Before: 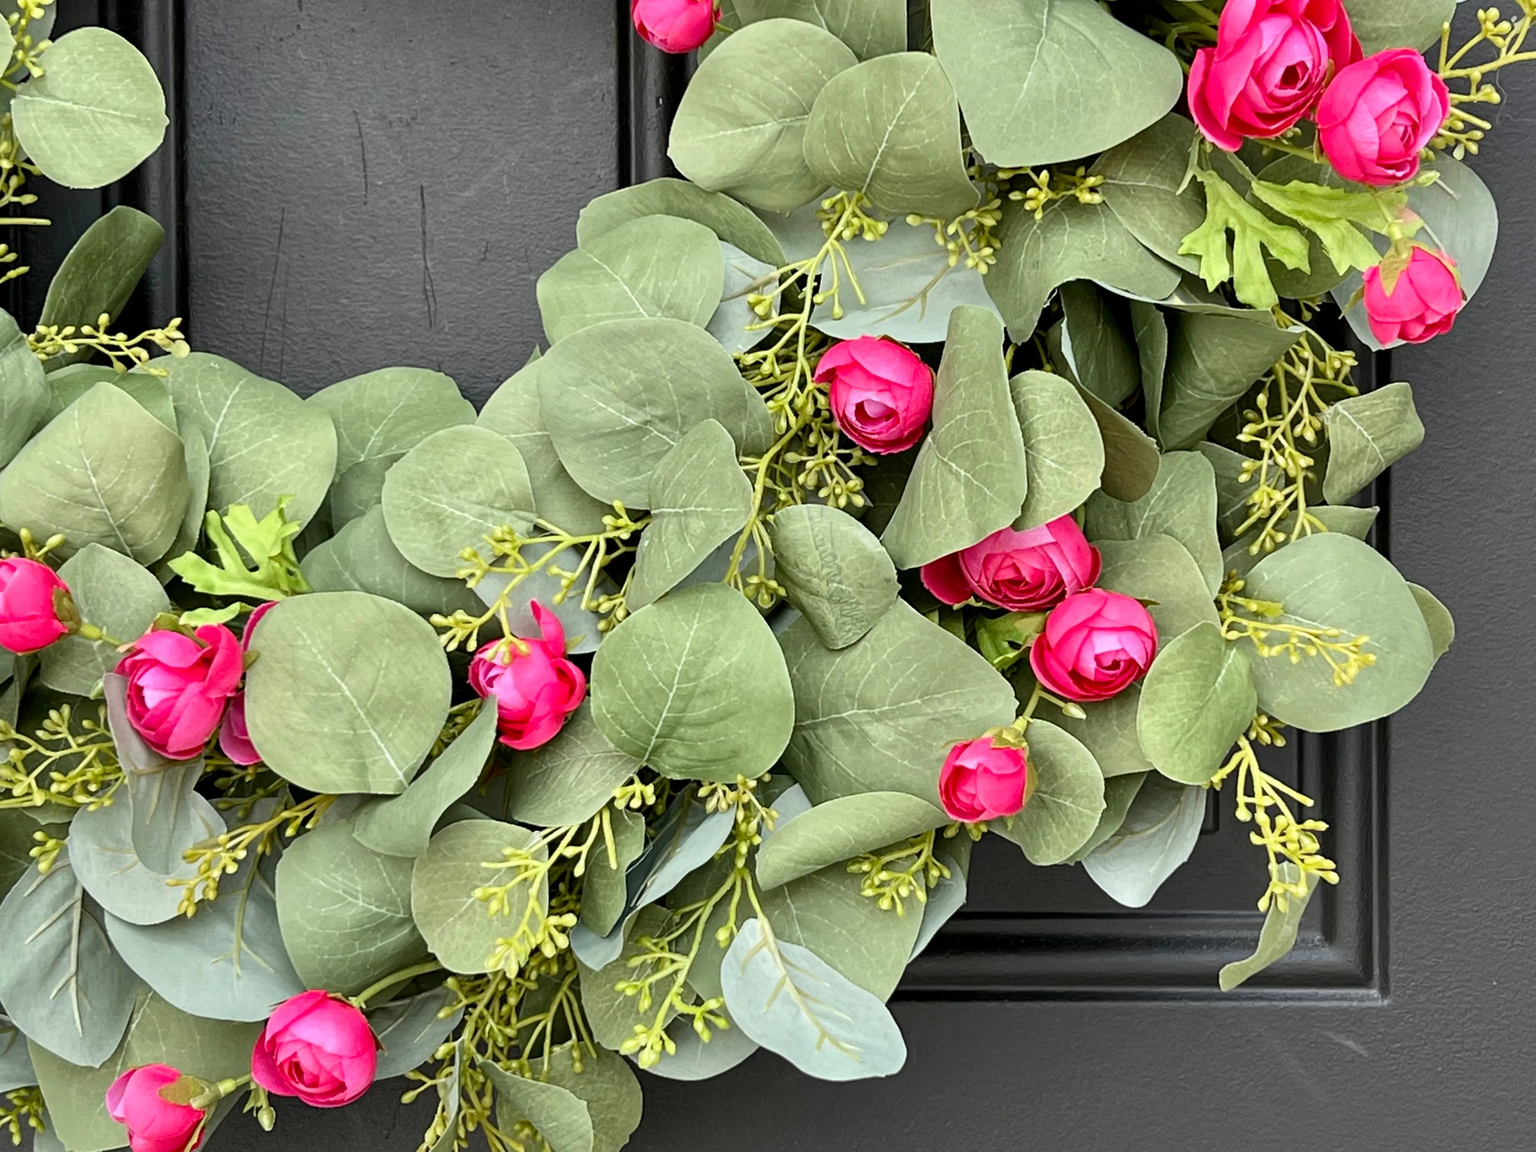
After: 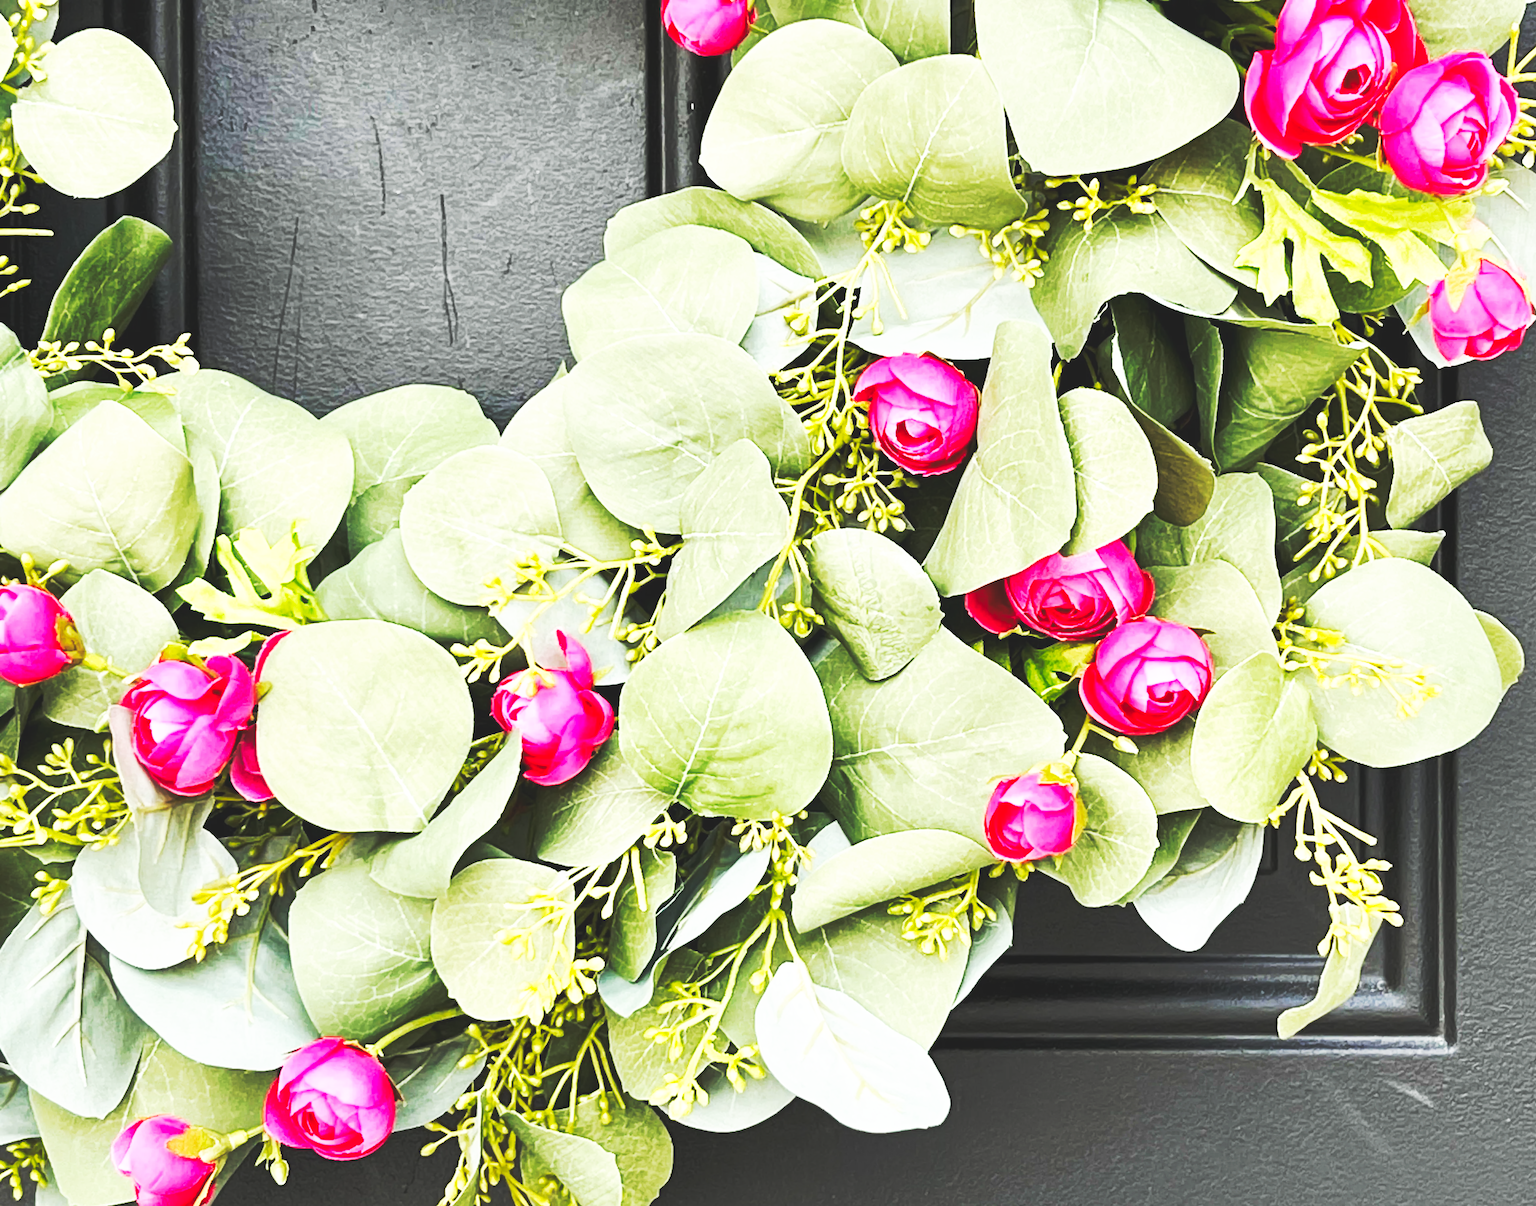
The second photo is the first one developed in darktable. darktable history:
base curve: curves: ch0 [(0, 0.015) (0.085, 0.116) (0.134, 0.298) (0.19, 0.545) (0.296, 0.764) (0.599, 0.982) (1, 1)], preserve colors none
crop: right 4.52%, bottom 0.029%
